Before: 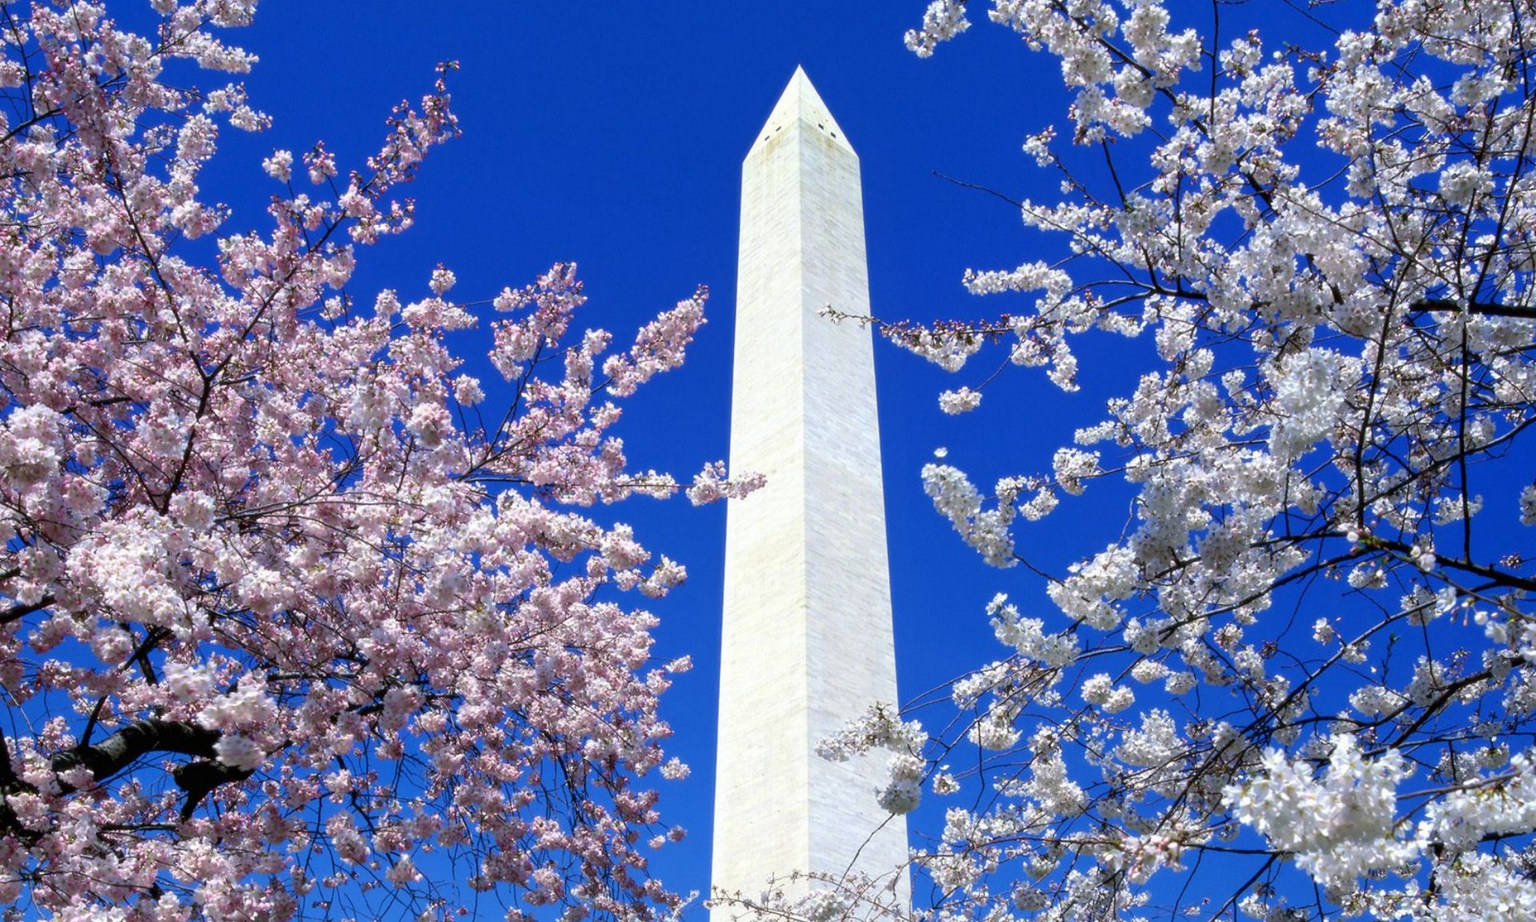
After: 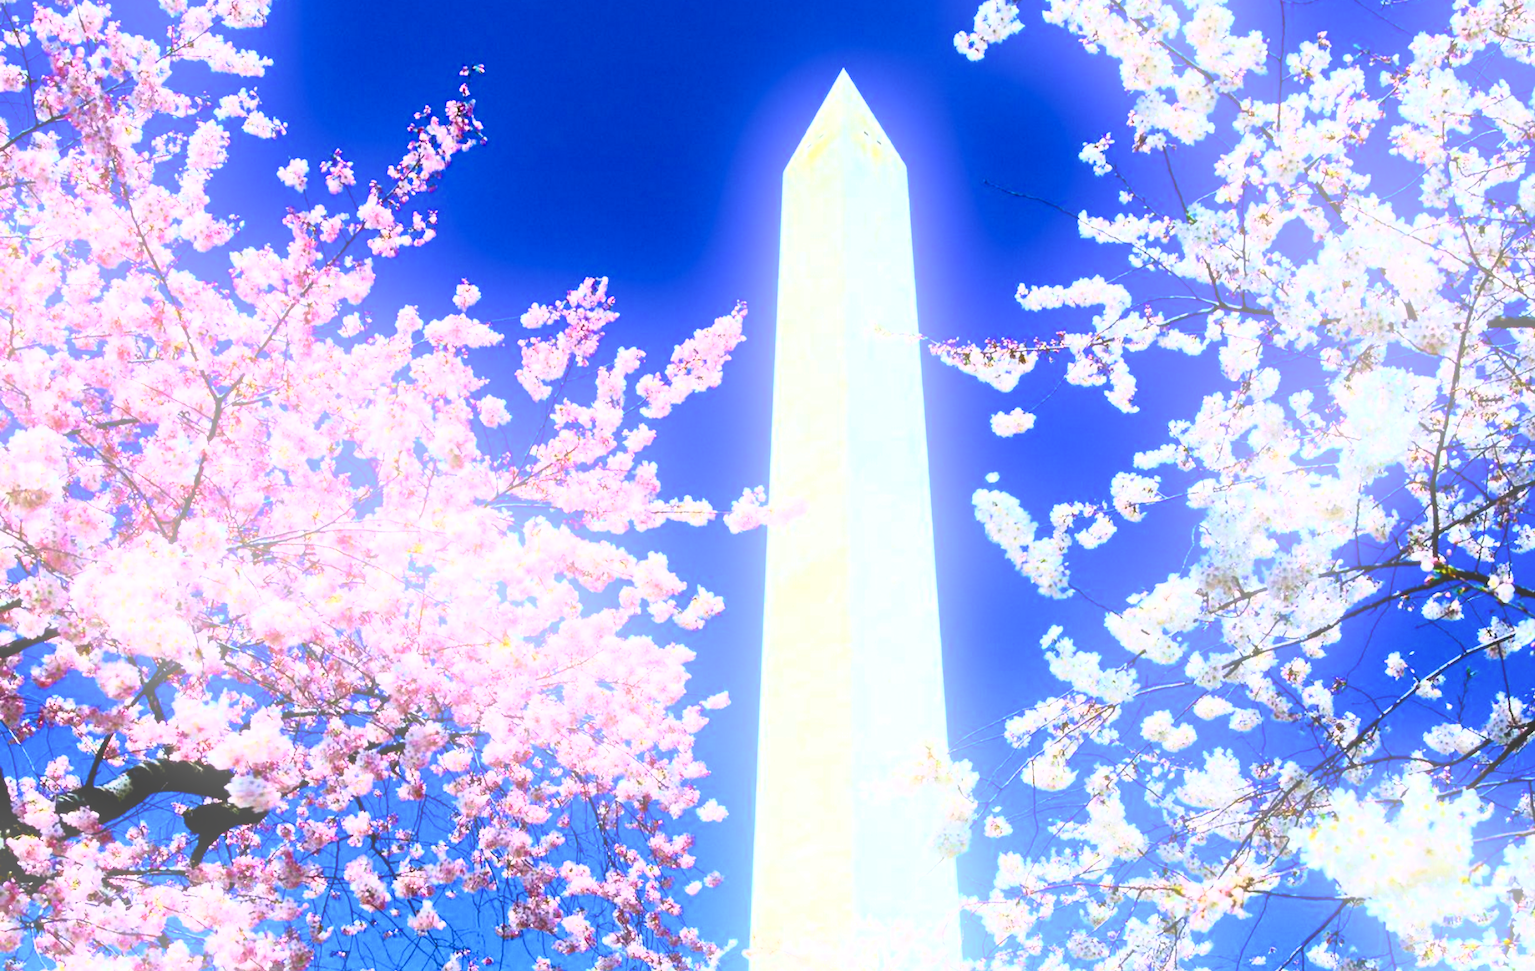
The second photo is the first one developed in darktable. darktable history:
color balance rgb: linear chroma grading › global chroma 10%, perceptual saturation grading › global saturation 40%, perceptual brilliance grading › global brilliance 30%, global vibrance 20%
filmic rgb: black relative exposure -7.15 EV, white relative exposure 5.36 EV, hardness 3.02, color science v6 (2022)
contrast brightness saturation: contrast 0.62, brightness 0.34, saturation 0.14
bloom: on, module defaults
crop and rotate: right 5.167%
